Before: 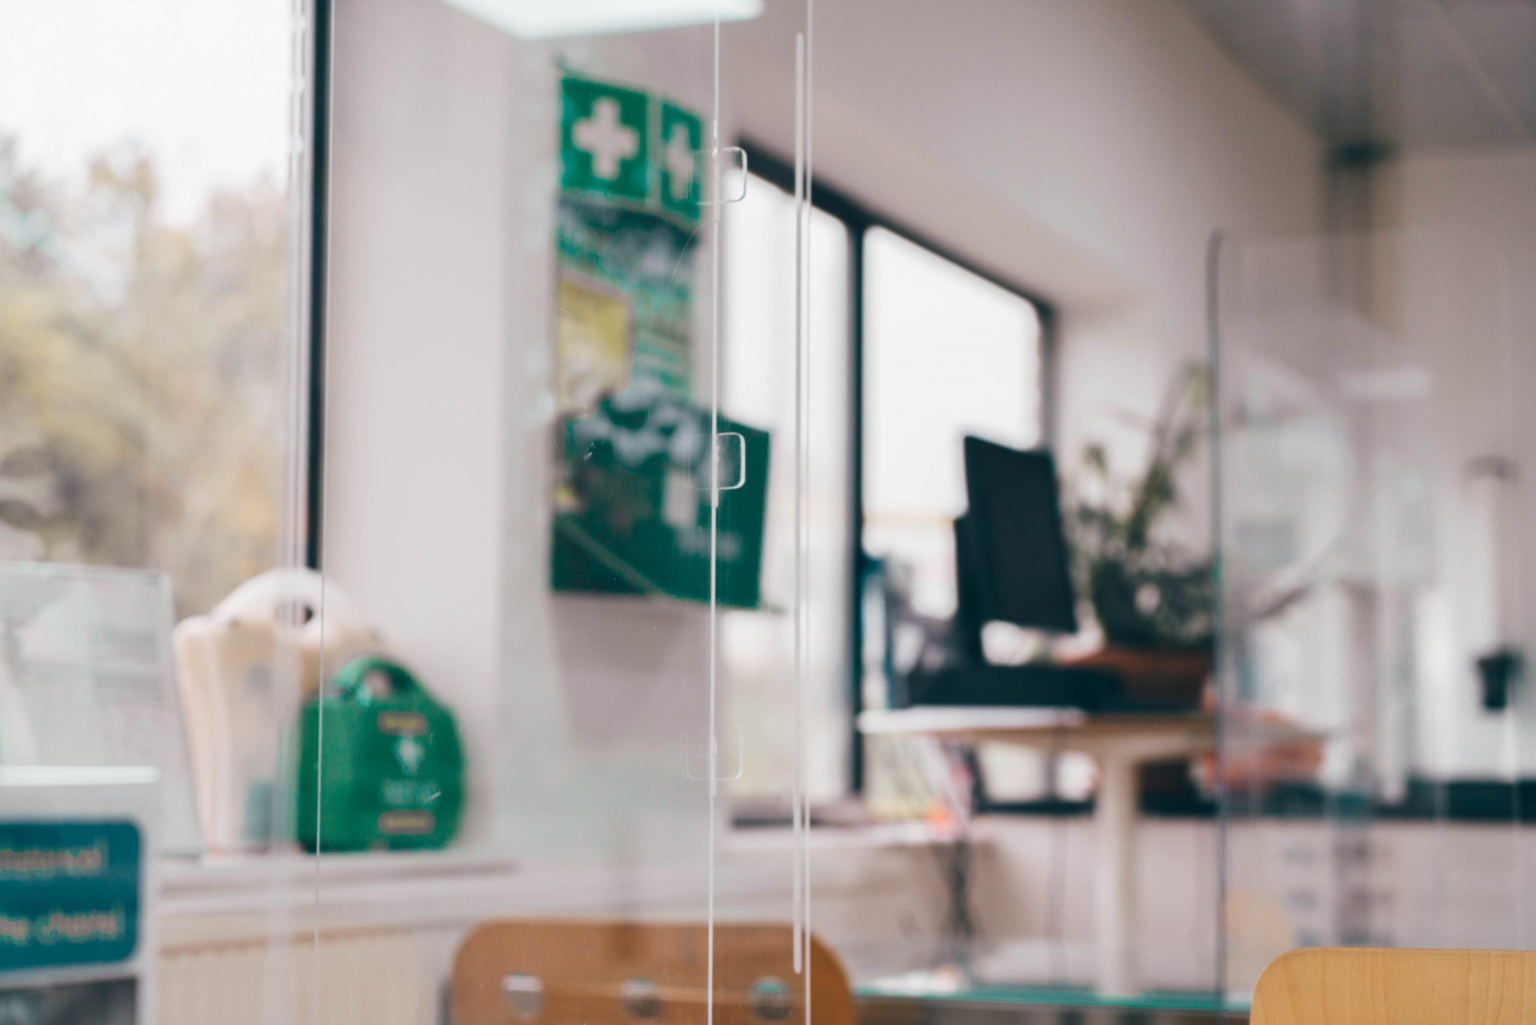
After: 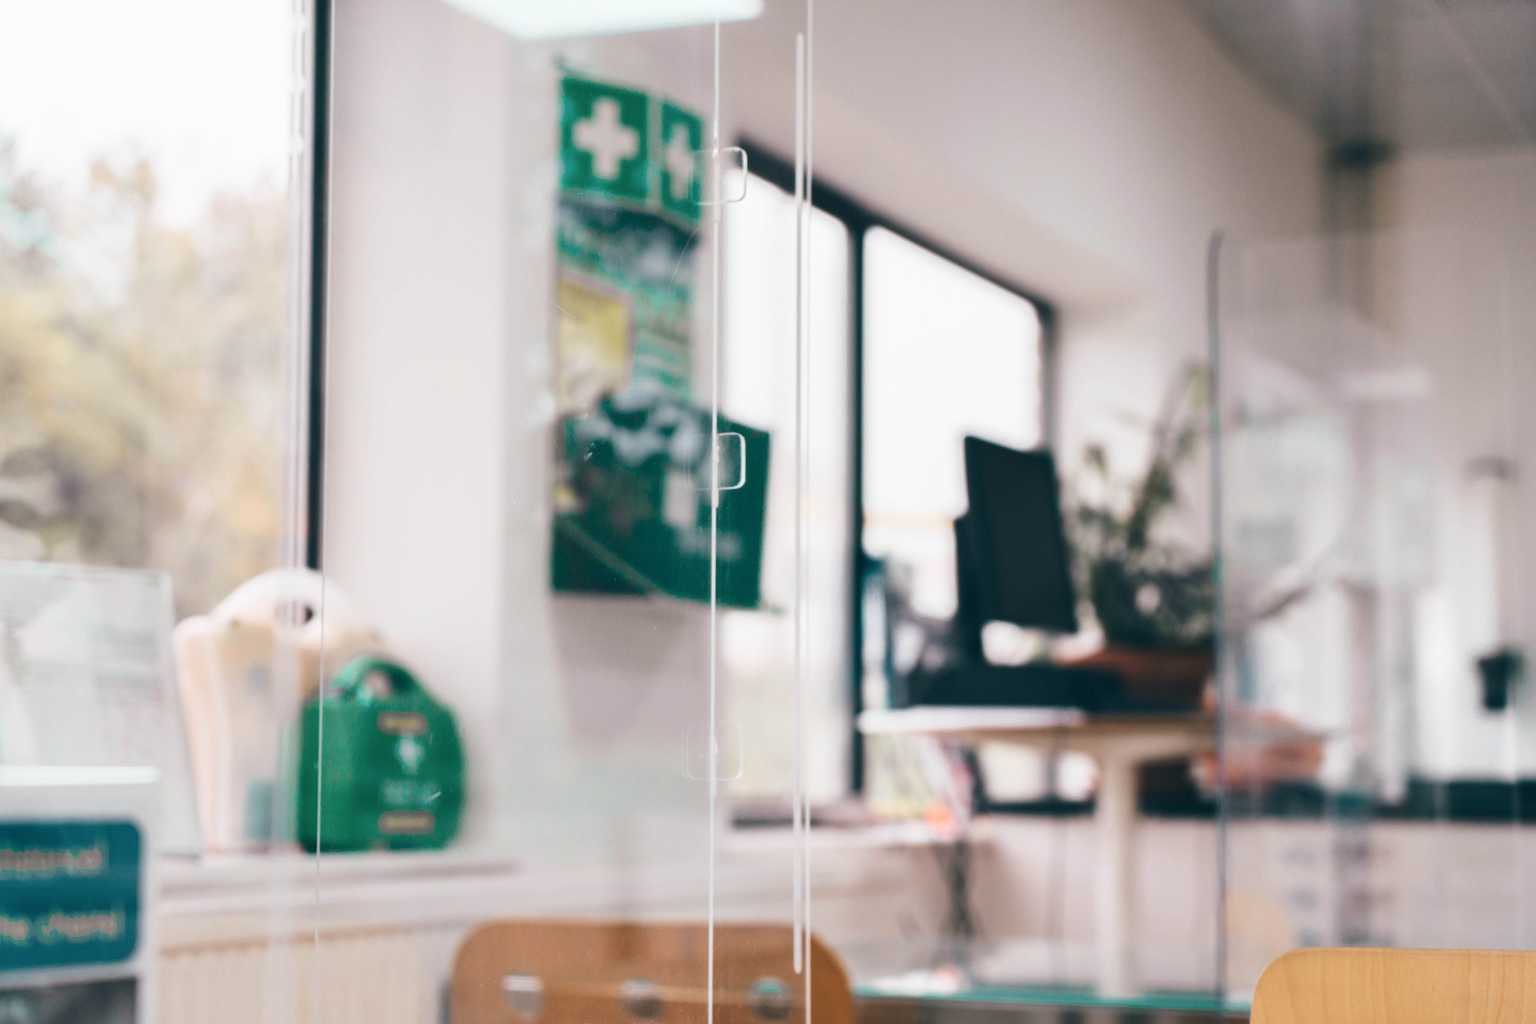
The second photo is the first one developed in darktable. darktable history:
tone curve: curves: ch0 [(0, 0) (0.003, 0.019) (0.011, 0.022) (0.025, 0.03) (0.044, 0.049) (0.069, 0.08) (0.1, 0.111) (0.136, 0.144) (0.177, 0.189) (0.224, 0.23) (0.277, 0.285) (0.335, 0.356) (0.399, 0.428) (0.468, 0.511) (0.543, 0.597) (0.623, 0.682) (0.709, 0.773) (0.801, 0.865) (0.898, 0.945) (1, 1)], color space Lab, independent channels, preserve colors none
